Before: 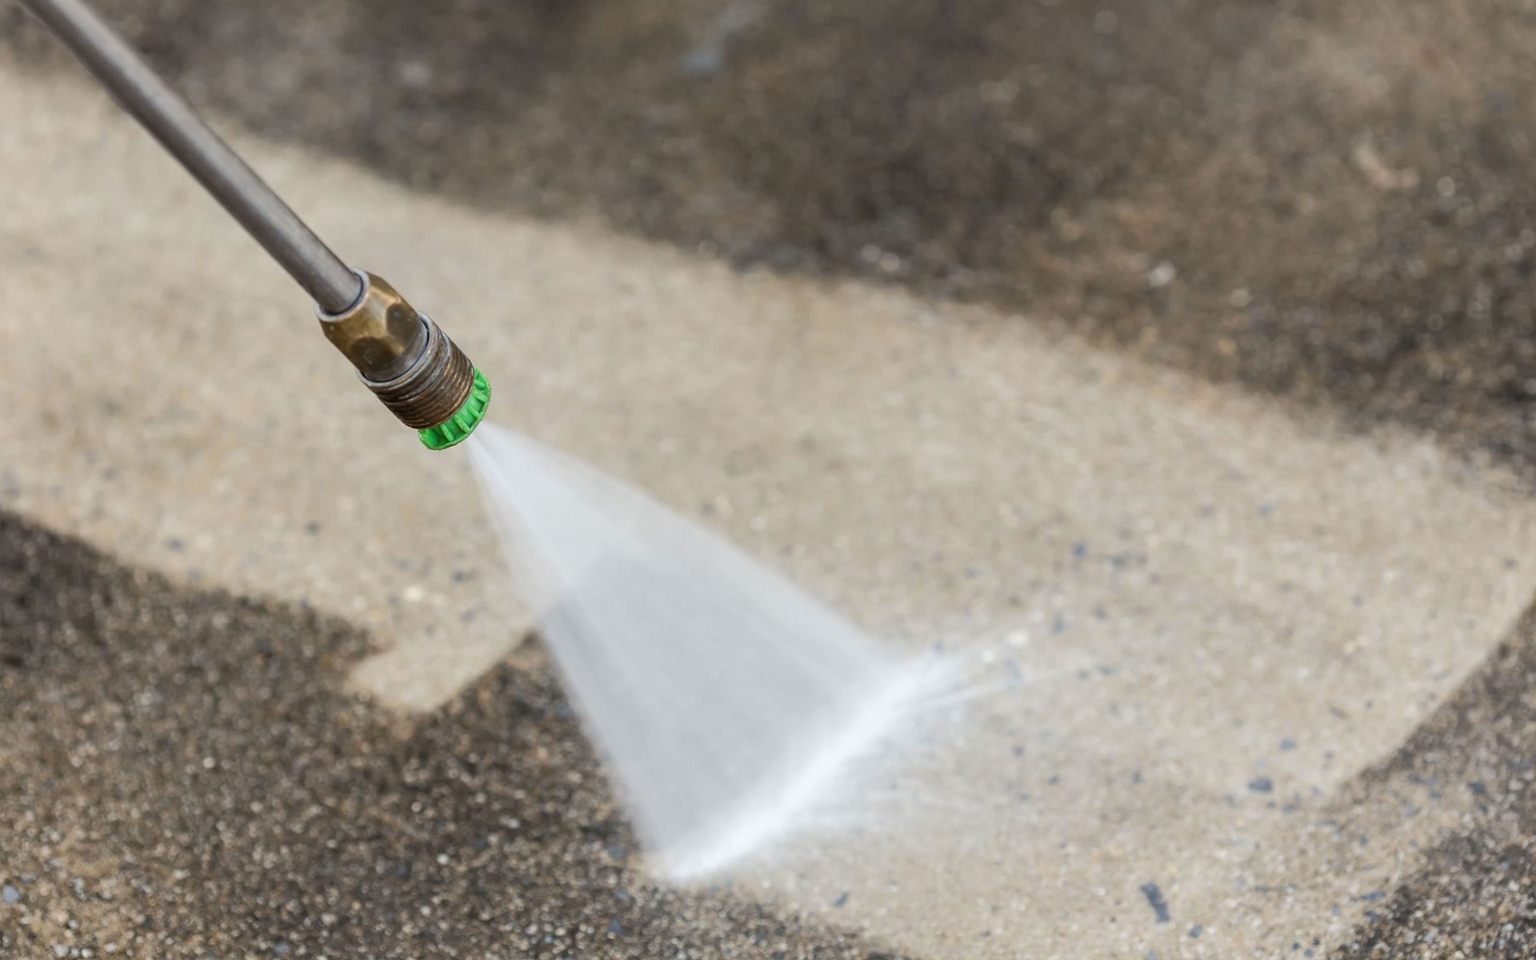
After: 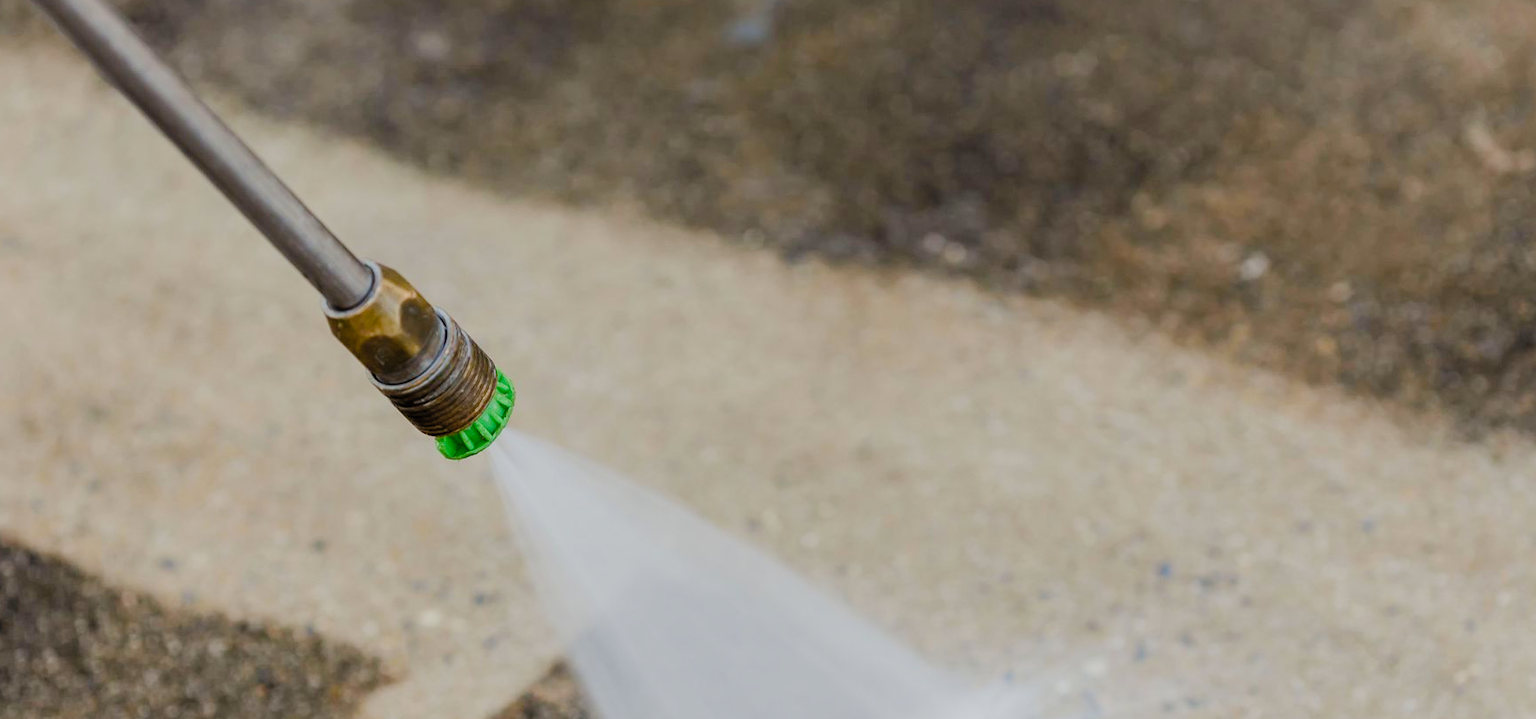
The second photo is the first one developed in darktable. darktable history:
color balance rgb: linear chroma grading › global chroma 14.576%, perceptual saturation grading › global saturation 26.616%, perceptual saturation grading › highlights -27.801%, perceptual saturation grading › mid-tones 15.321%, perceptual saturation grading › shadows 32.82%, global vibrance 9.964%
crop: left 1.544%, top 3.422%, right 7.668%, bottom 28.428%
filmic rgb: black relative exposure -7.65 EV, white relative exposure 4.56 EV, hardness 3.61, color science v4 (2020), iterations of high-quality reconstruction 0
